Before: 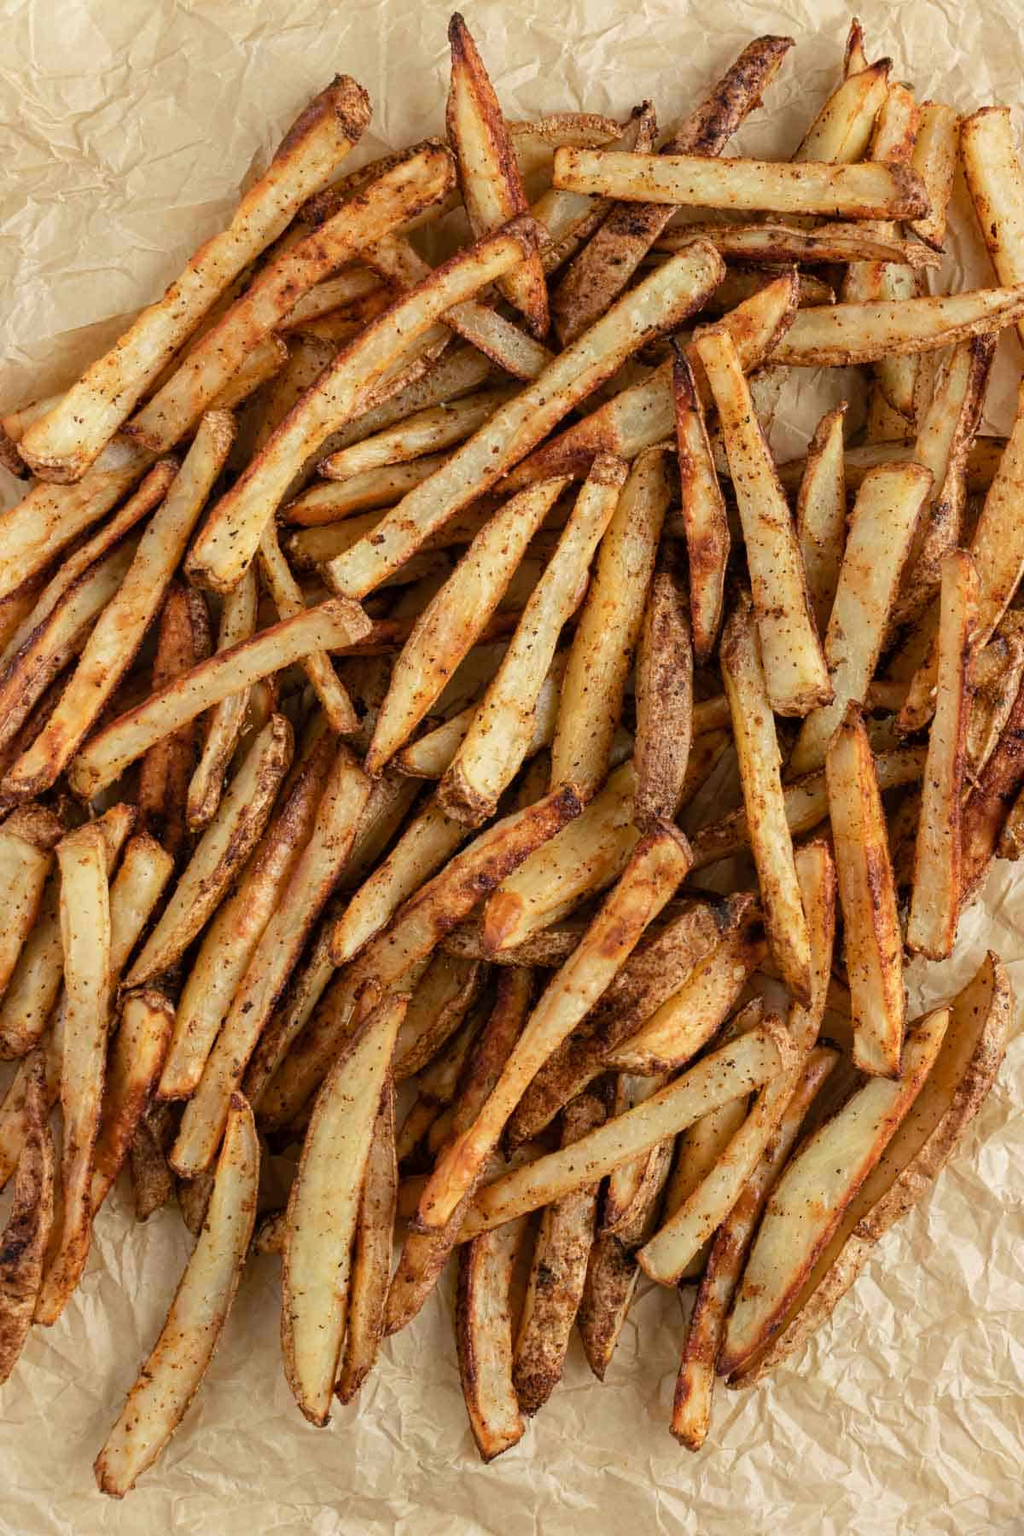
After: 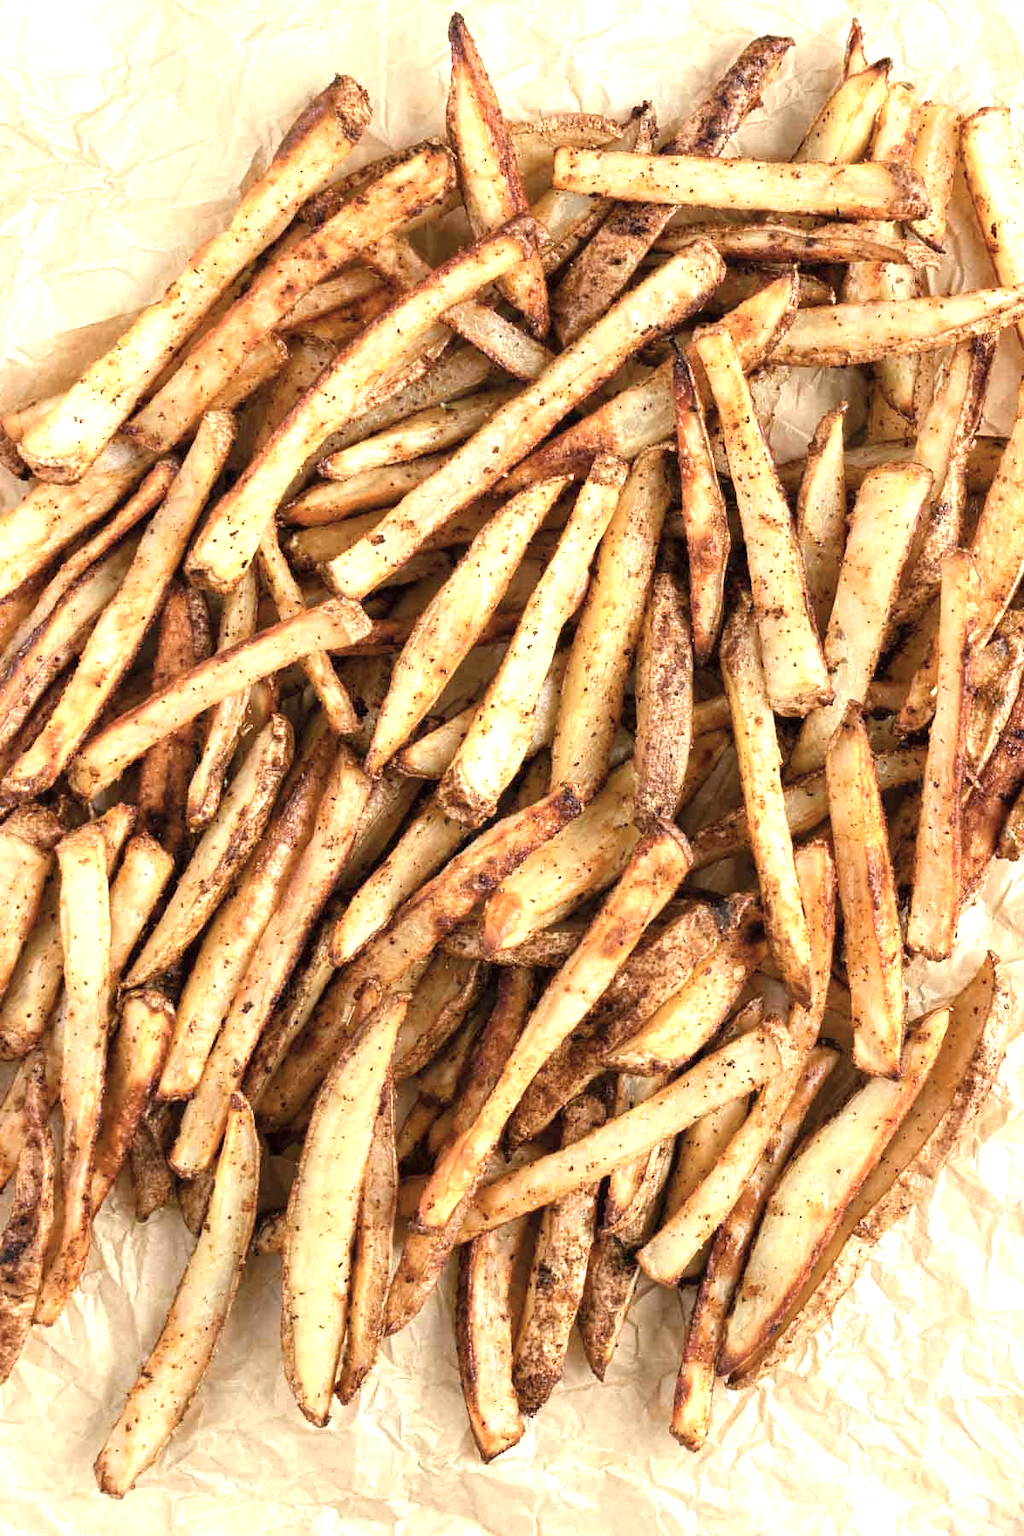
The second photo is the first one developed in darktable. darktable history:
color correction: saturation 0.8
exposure: black level correction 0, exposure 1.1 EV, compensate exposure bias true, compensate highlight preservation false
